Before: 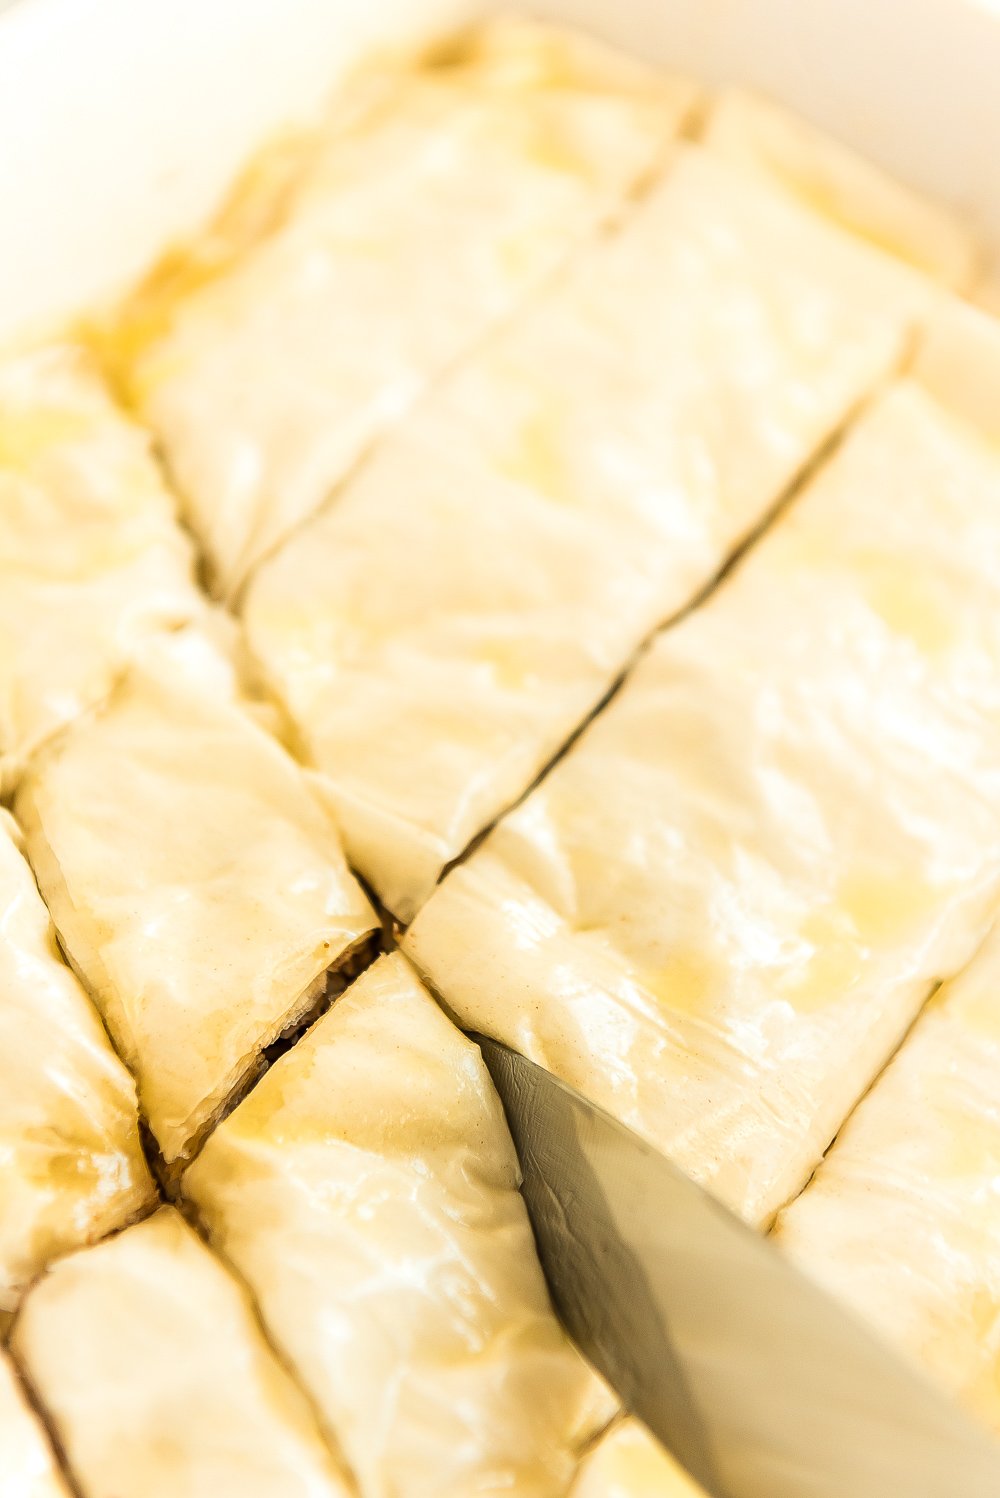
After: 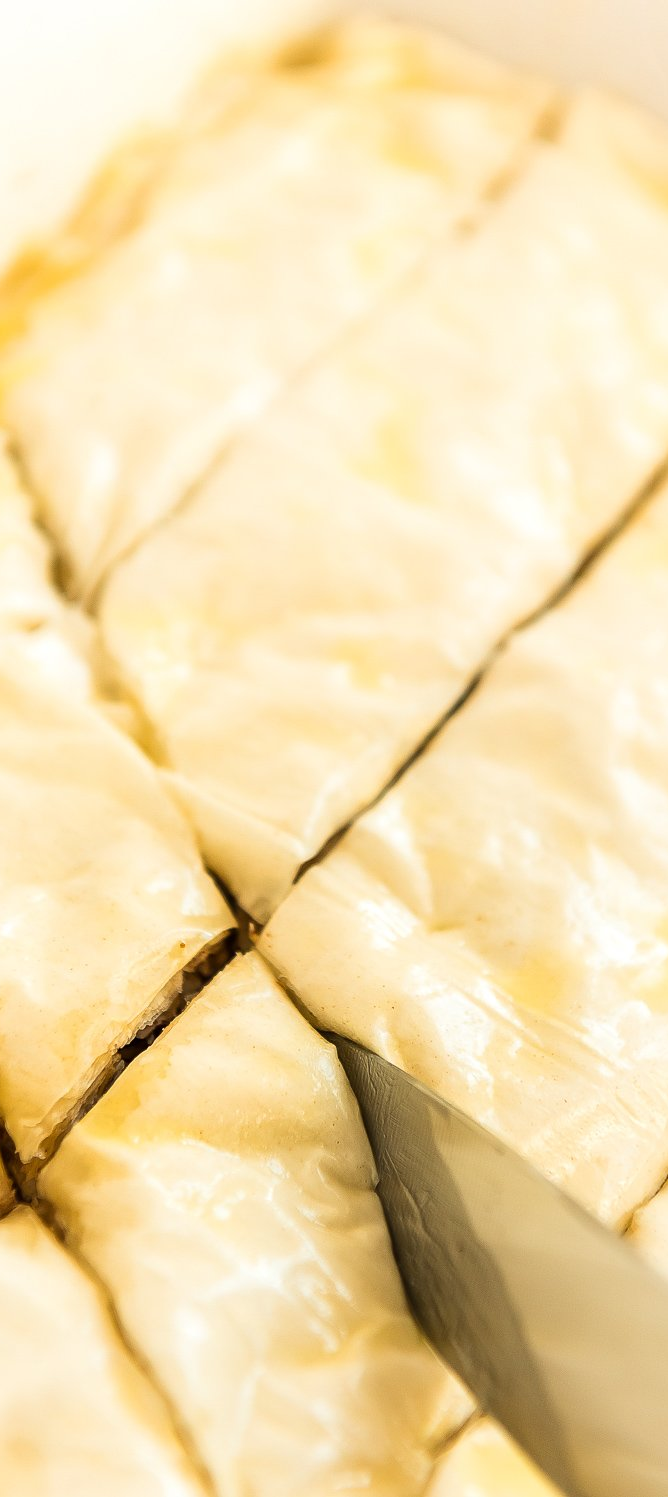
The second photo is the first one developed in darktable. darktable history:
crop and rotate: left 14.476%, right 18.651%
